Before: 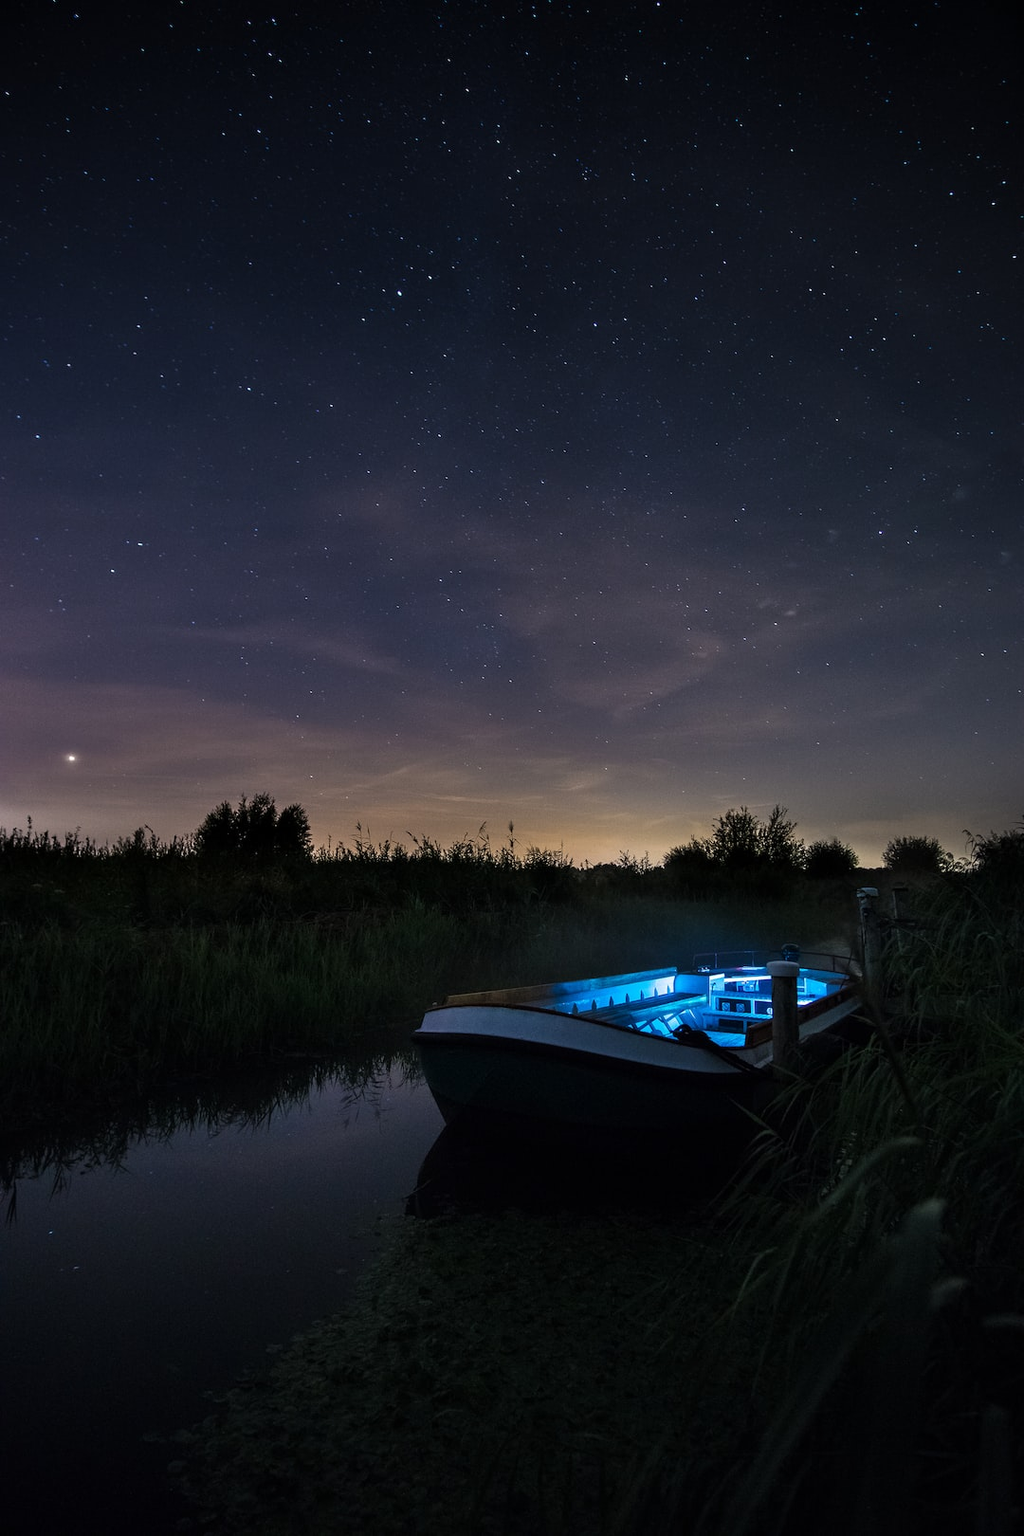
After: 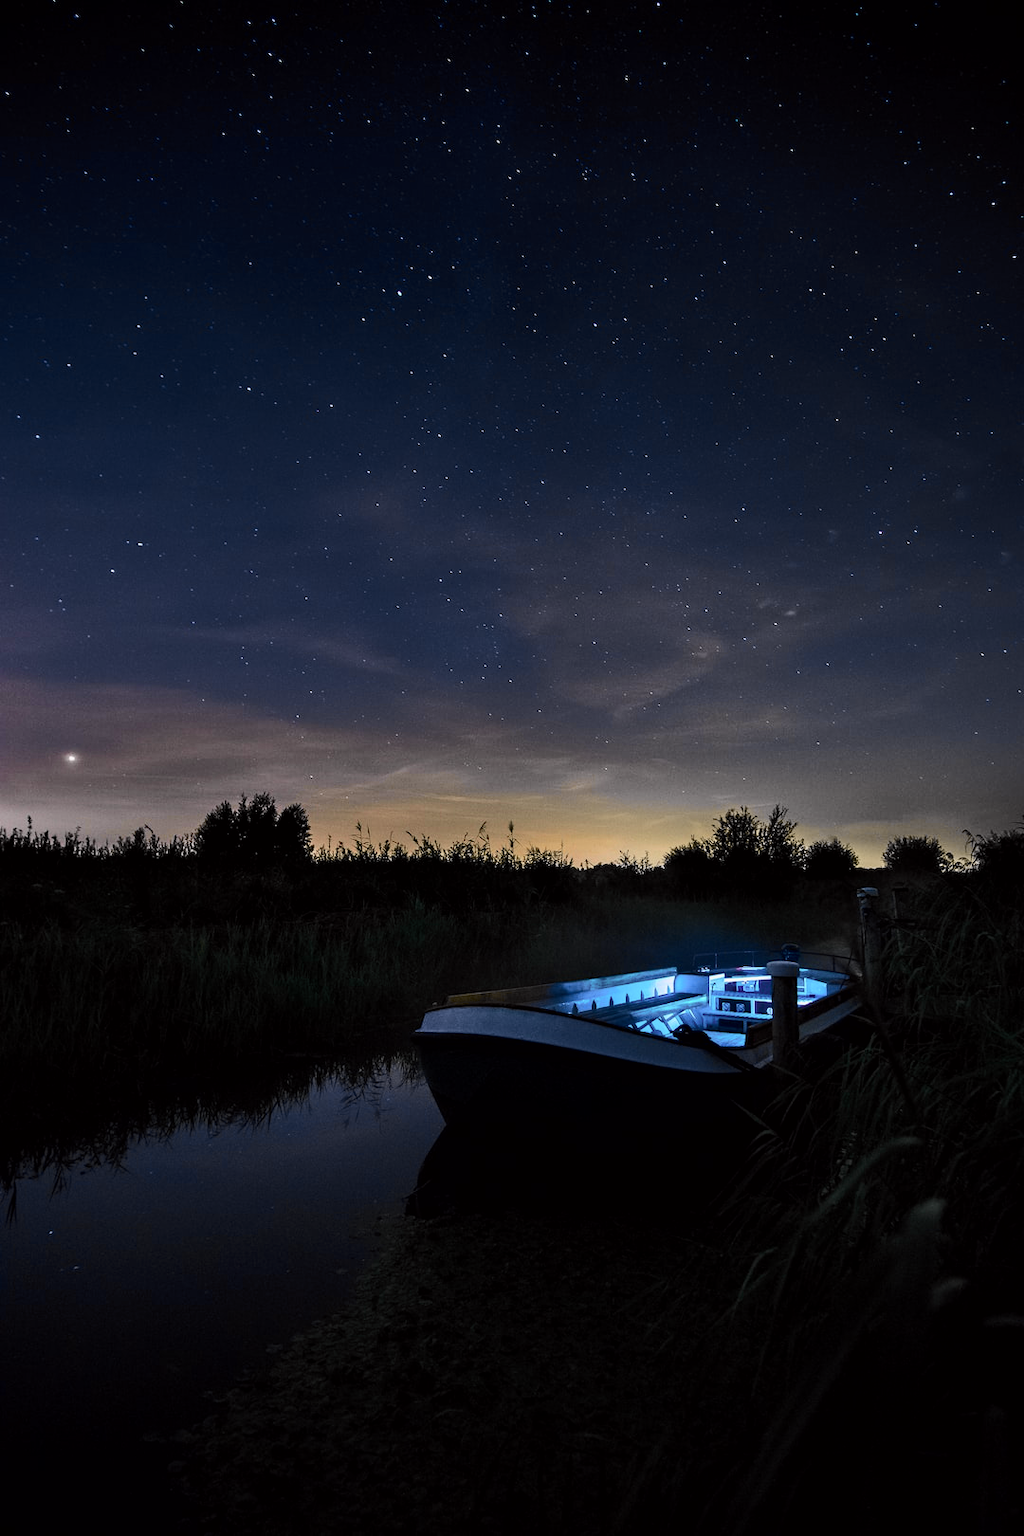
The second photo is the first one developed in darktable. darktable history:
tone curve: curves: ch0 [(0.017, 0) (0.107, 0.071) (0.295, 0.264) (0.447, 0.507) (0.54, 0.618) (0.733, 0.791) (0.879, 0.898) (1, 0.97)]; ch1 [(0, 0) (0.393, 0.415) (0.447, 0.448) (0.485, 0.497) (0.523, 0.515) (0.544, 0.55) (0.59, 0.609) (0.686, 0.686) (1, 1)]; ch2 [(0, 0) (0.369, 0.388) (0.449, 0.431) (0.499, 0.5) (0.521, 0.505) (0.53, 0.538) (0.579, 0.601) (0.669, 0.733) (1, 1)], color space Lab, independent channels, preserve colors none
base curve: exposure shift 0, preserve colors none
